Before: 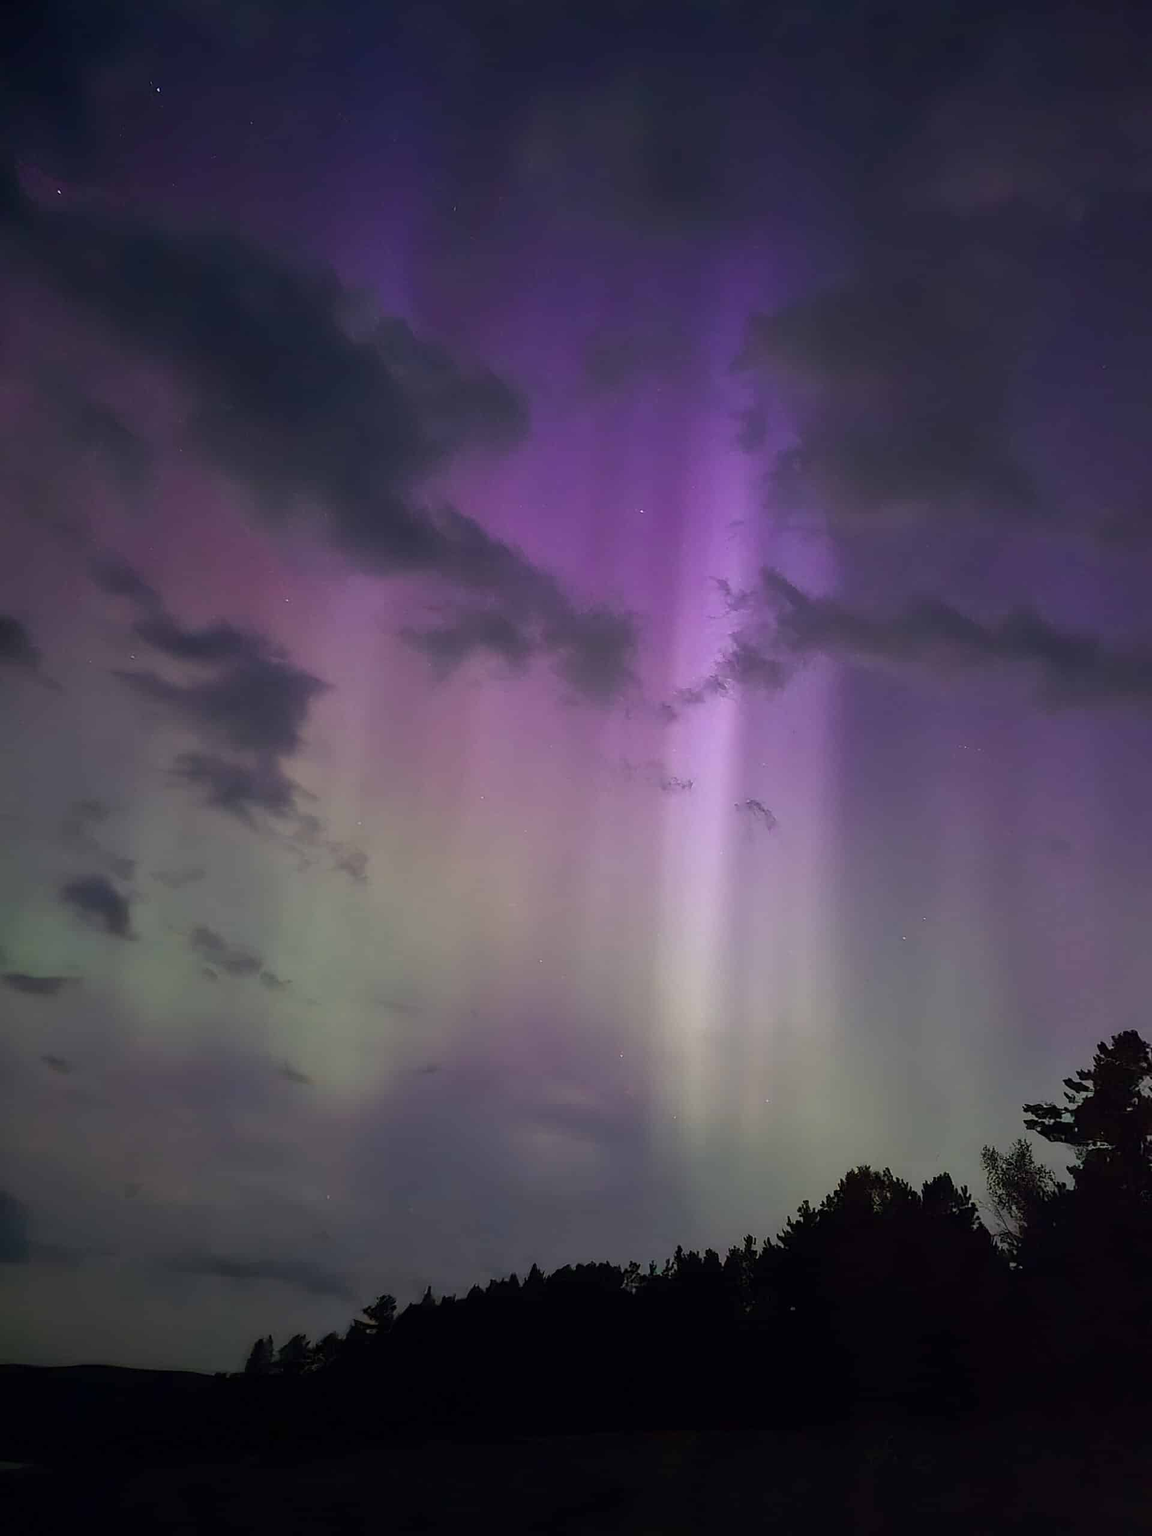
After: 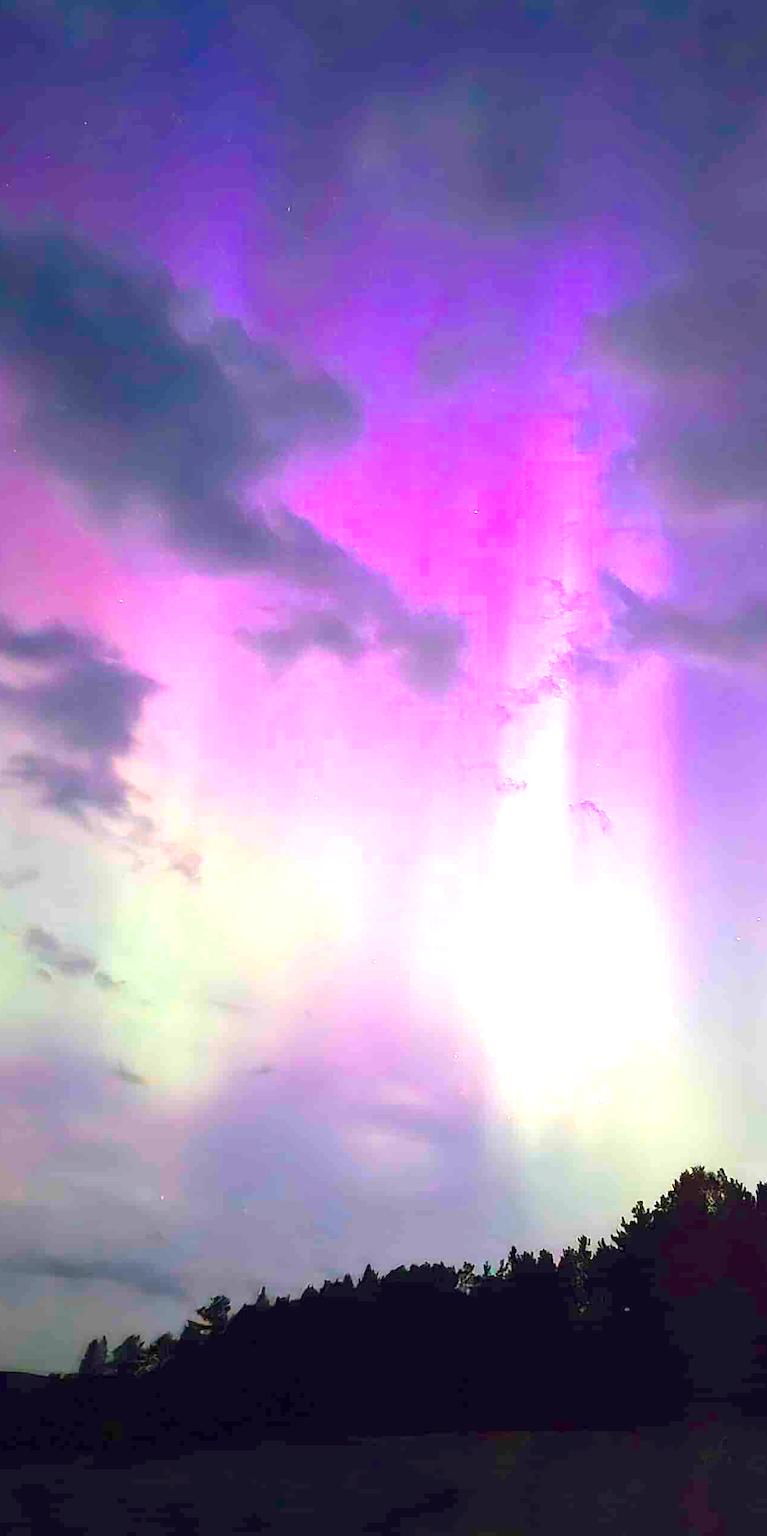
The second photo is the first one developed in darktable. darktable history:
crop and rotate: left 14.436%, right 18.898%
color balance rgb: linear chroma grading › global chroma 15%, perceptual saturation grading › global saturation 30%
exposure: black level correction 0, exposure 2.138 EV, compensate exposure bias true, compensate highlight preservation false
